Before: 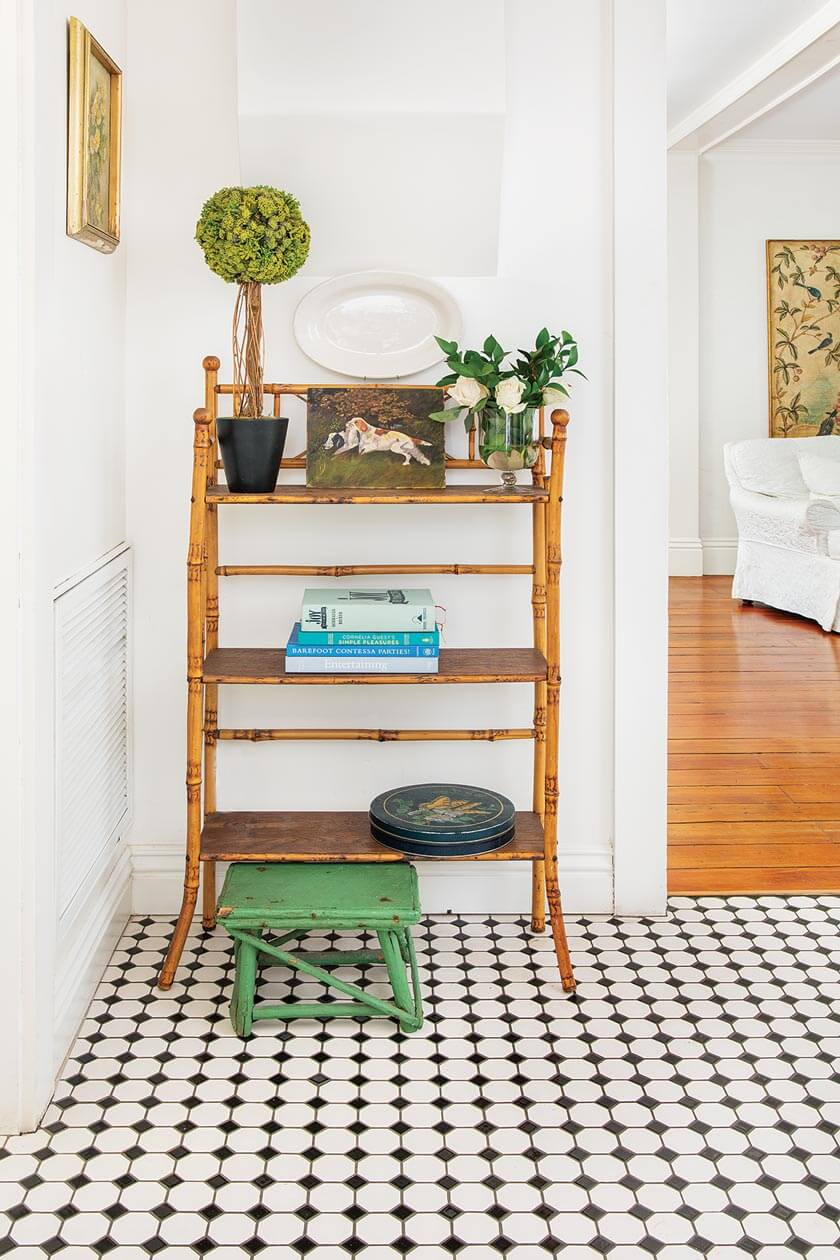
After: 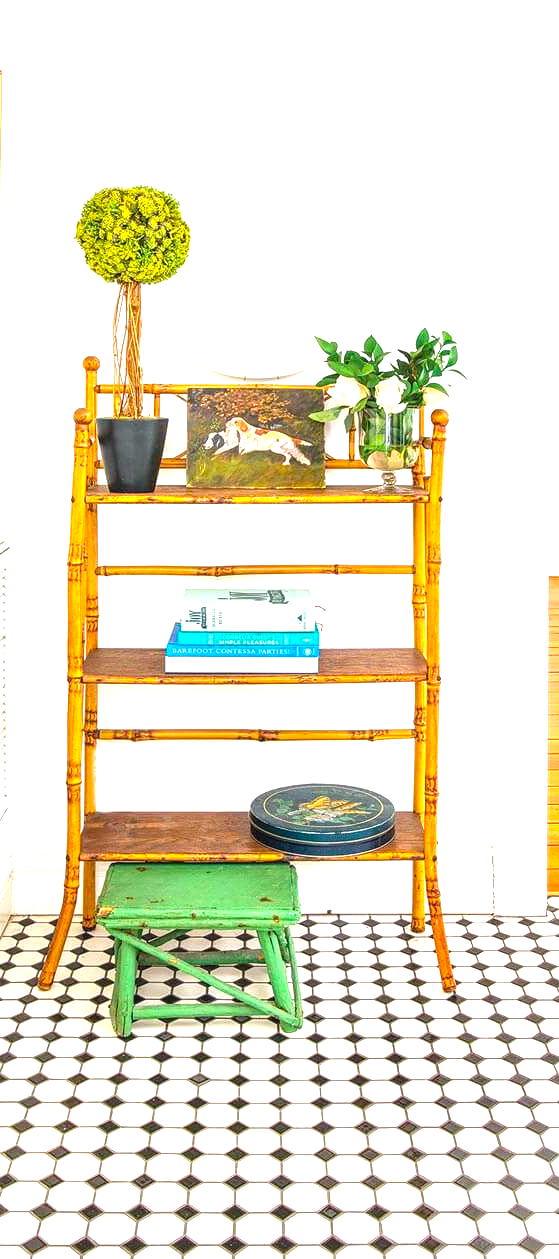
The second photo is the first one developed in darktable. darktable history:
crop and rotate: left 14.385%, right 18.948%
exposure: exposure 1.137 EV, compensate highlight preservation false
local contrast: on, module defaults
color balance rgb: perceptual saturation grading › global saturation 30%, global vibrance 20%
